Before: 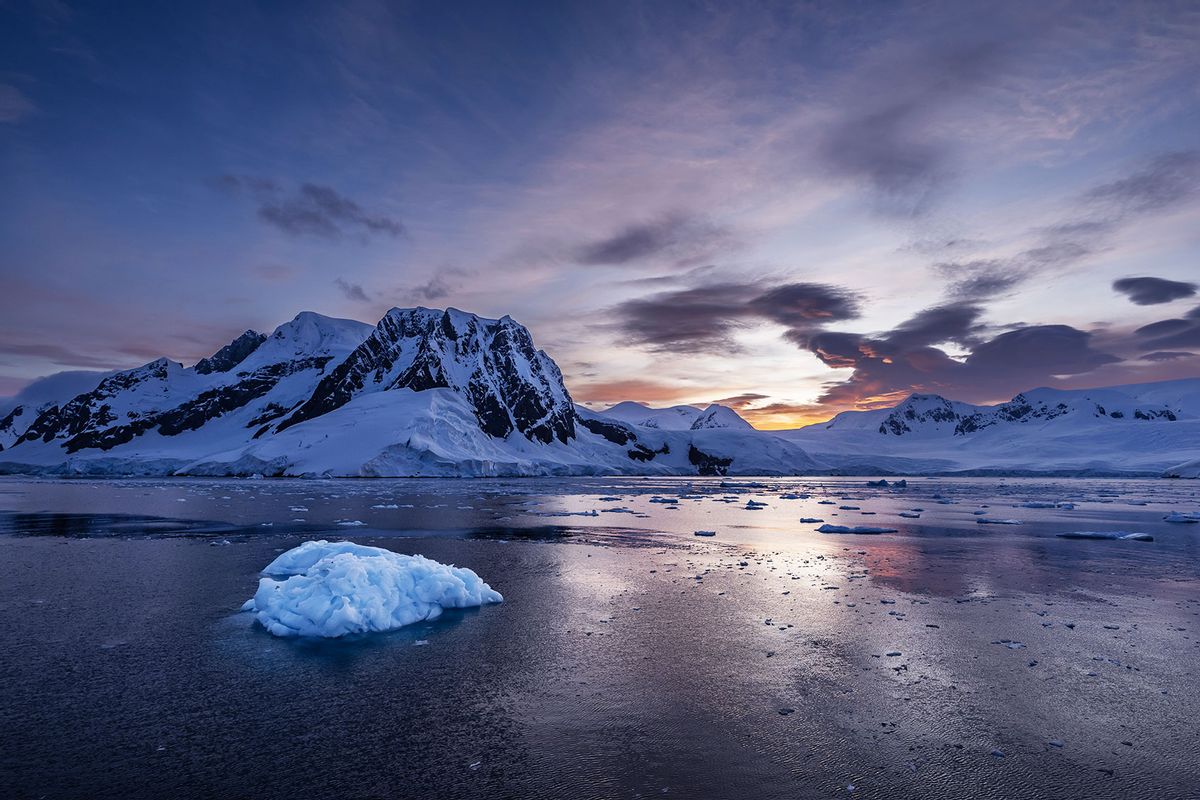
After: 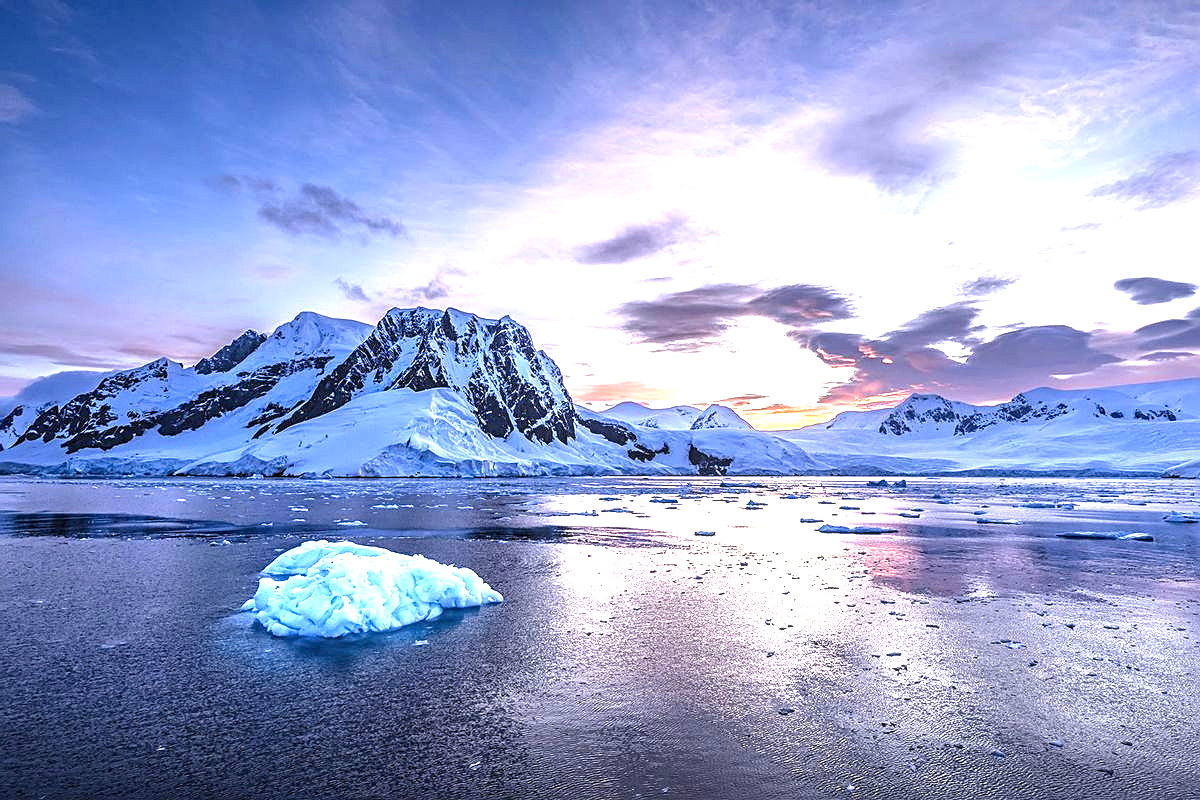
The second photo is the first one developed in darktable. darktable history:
levels: levels [0, 0.492, 0.984]
local contrast: on, module defaults
exposure: black level correction 0, exposure 1.75 EV, compensate exposure bias true, compensate highlight preservation false
sharpen: on, module defaults
